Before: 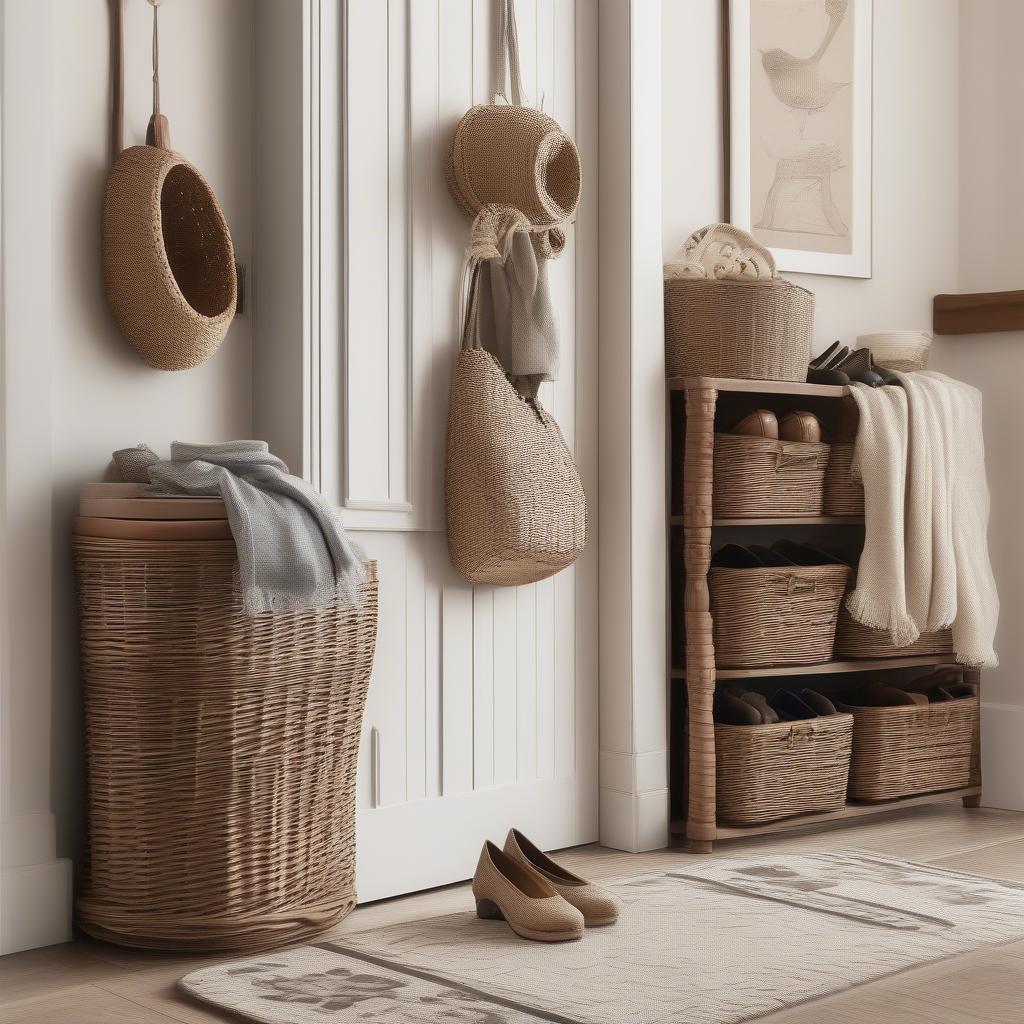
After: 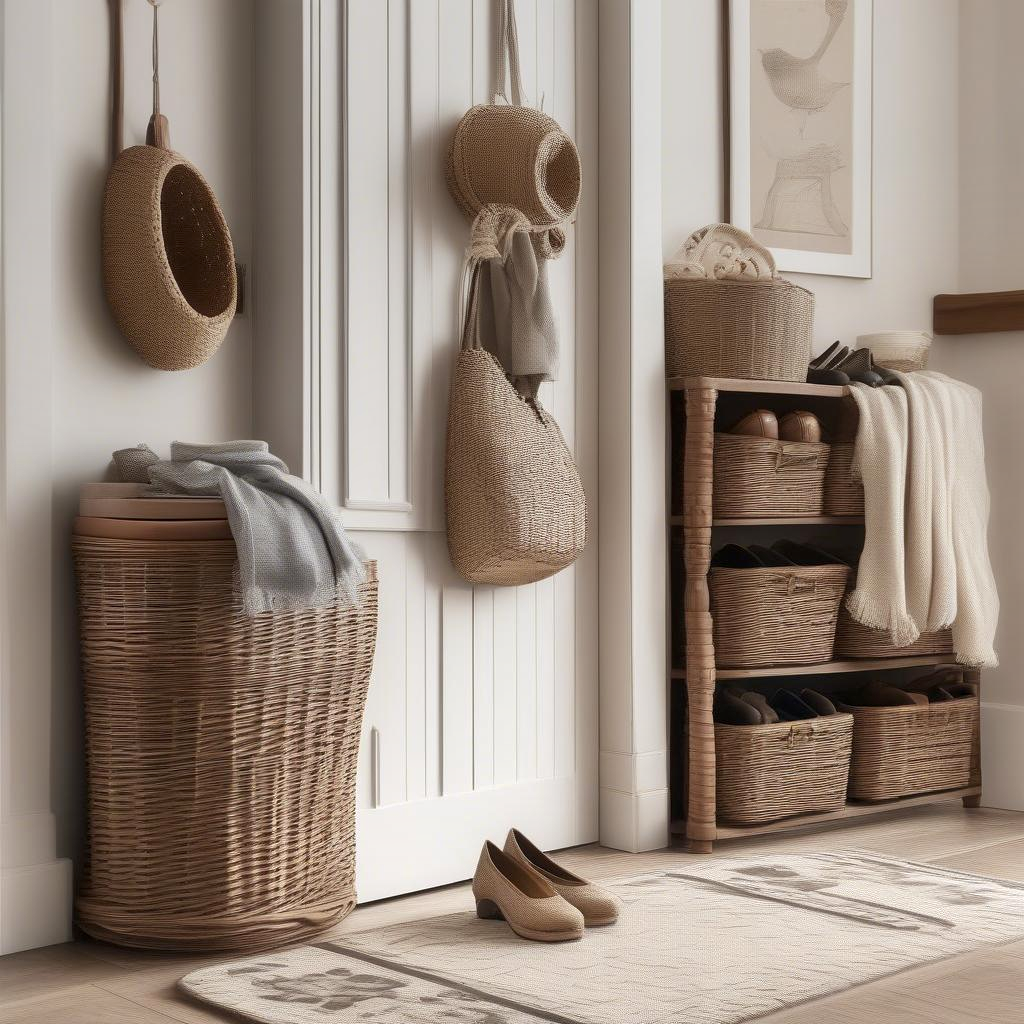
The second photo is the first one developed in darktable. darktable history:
local contrast: highlights 100%, shadows 100%, detail 120%, midtone range 0.2
graduated density: on, module defaults
exposure: exposure 0.29 EV, compensate highlight preservation false
